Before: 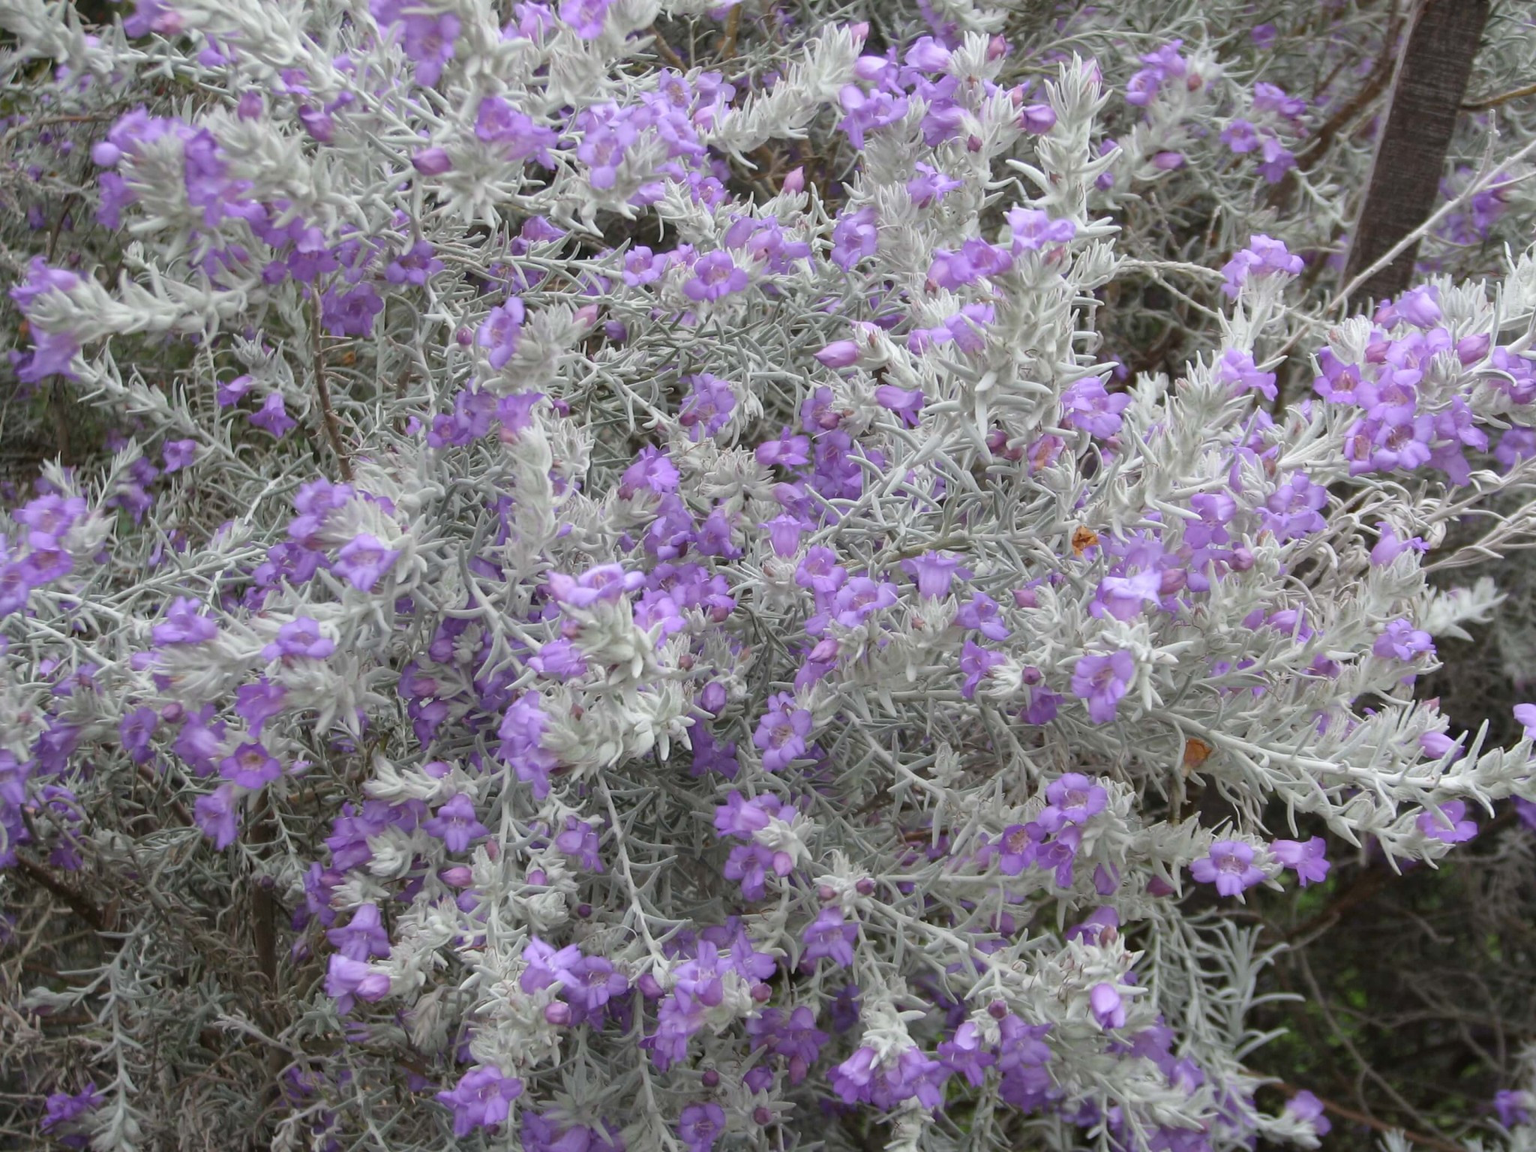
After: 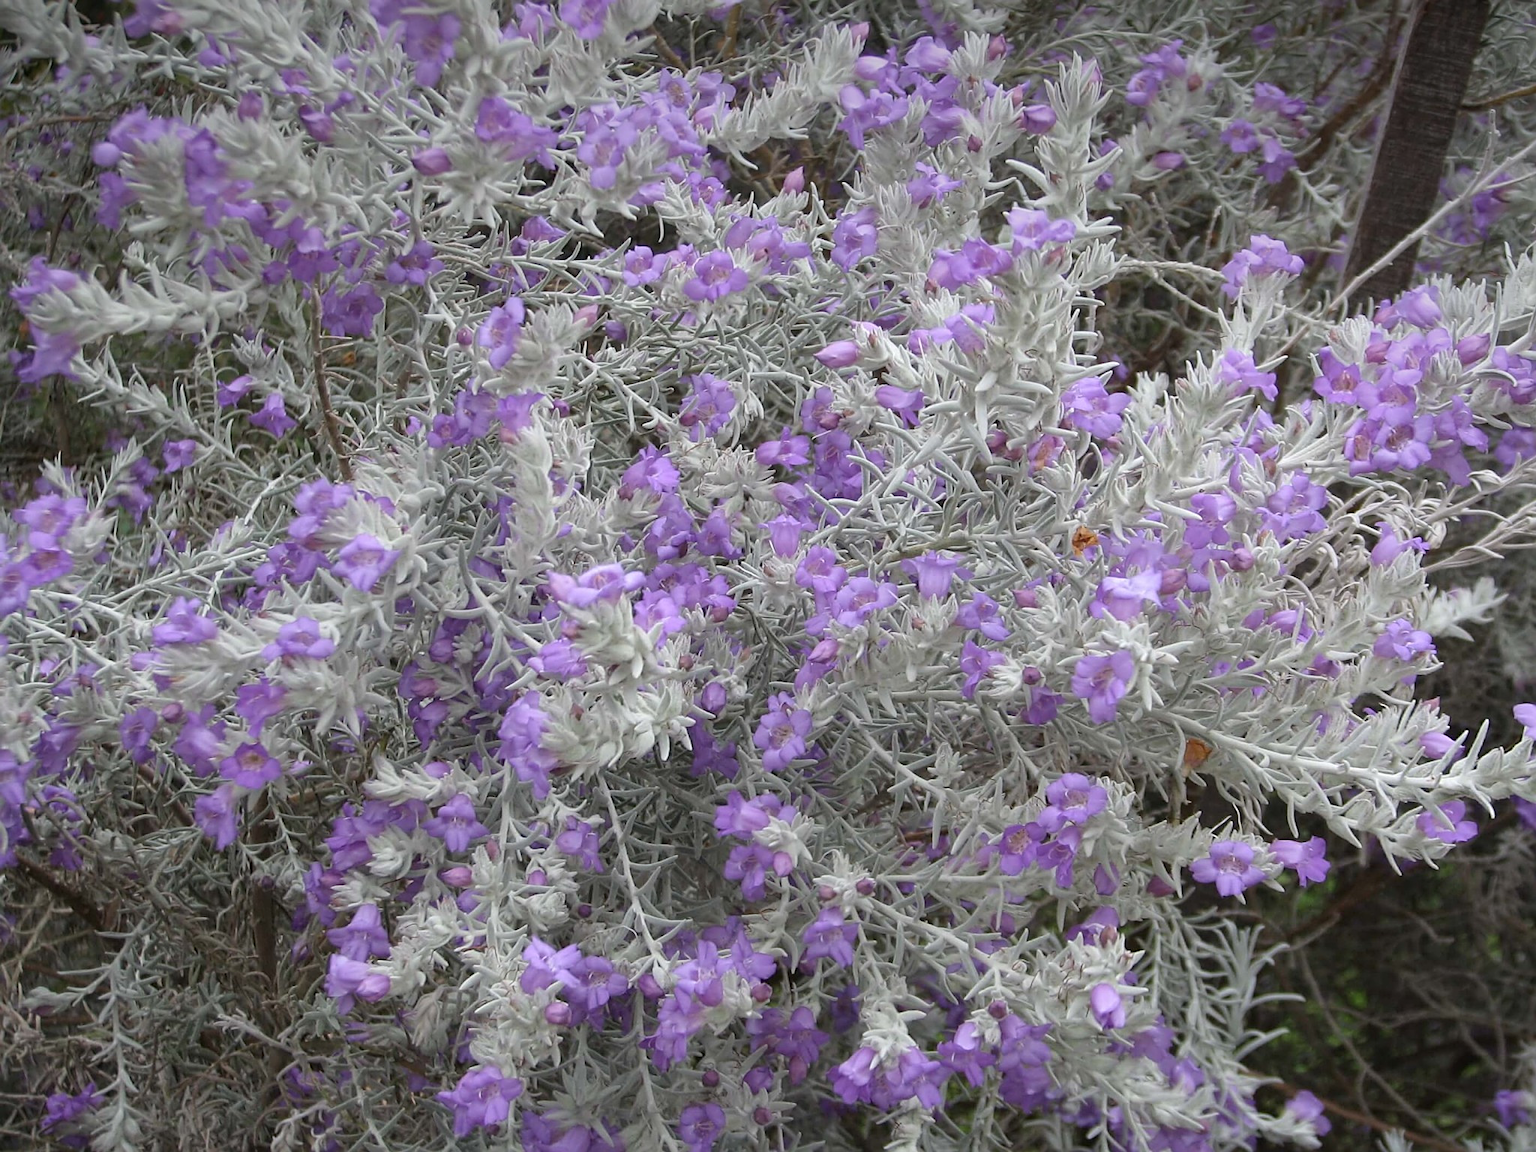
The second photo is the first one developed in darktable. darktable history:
sharpen: on, module defaults
vignetting: fall-off start 97.52%, fall-off radius 100%, brightness -0.574, saturation 0, center (-0.027, 0.404), width/height ratio 1.368, unbound false
